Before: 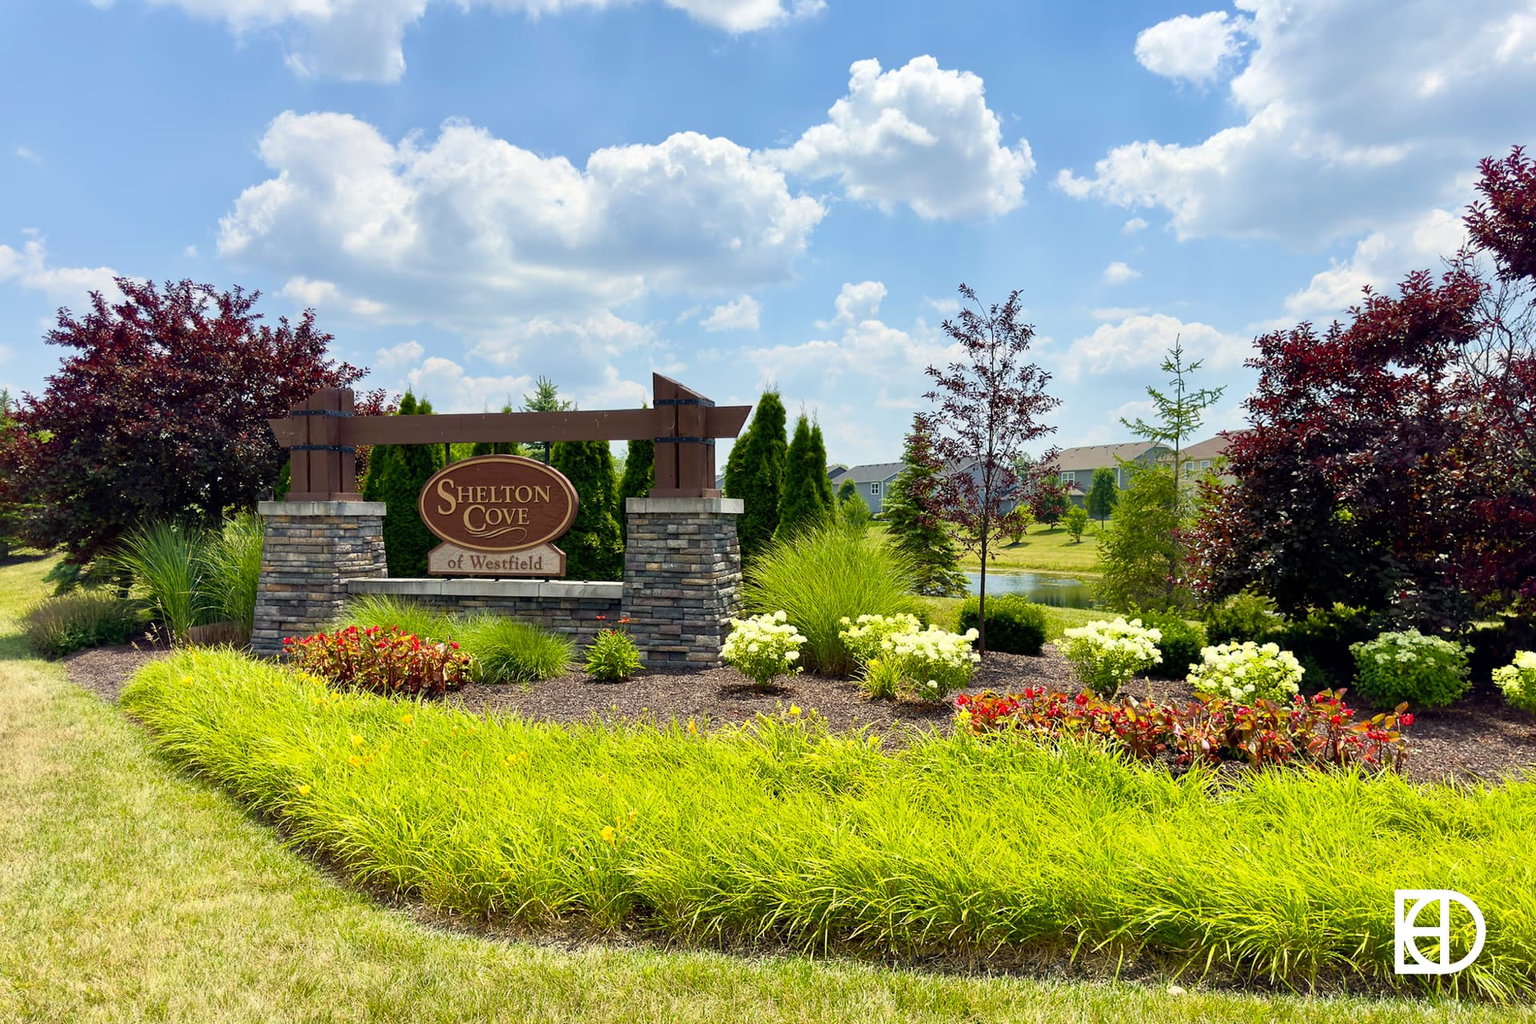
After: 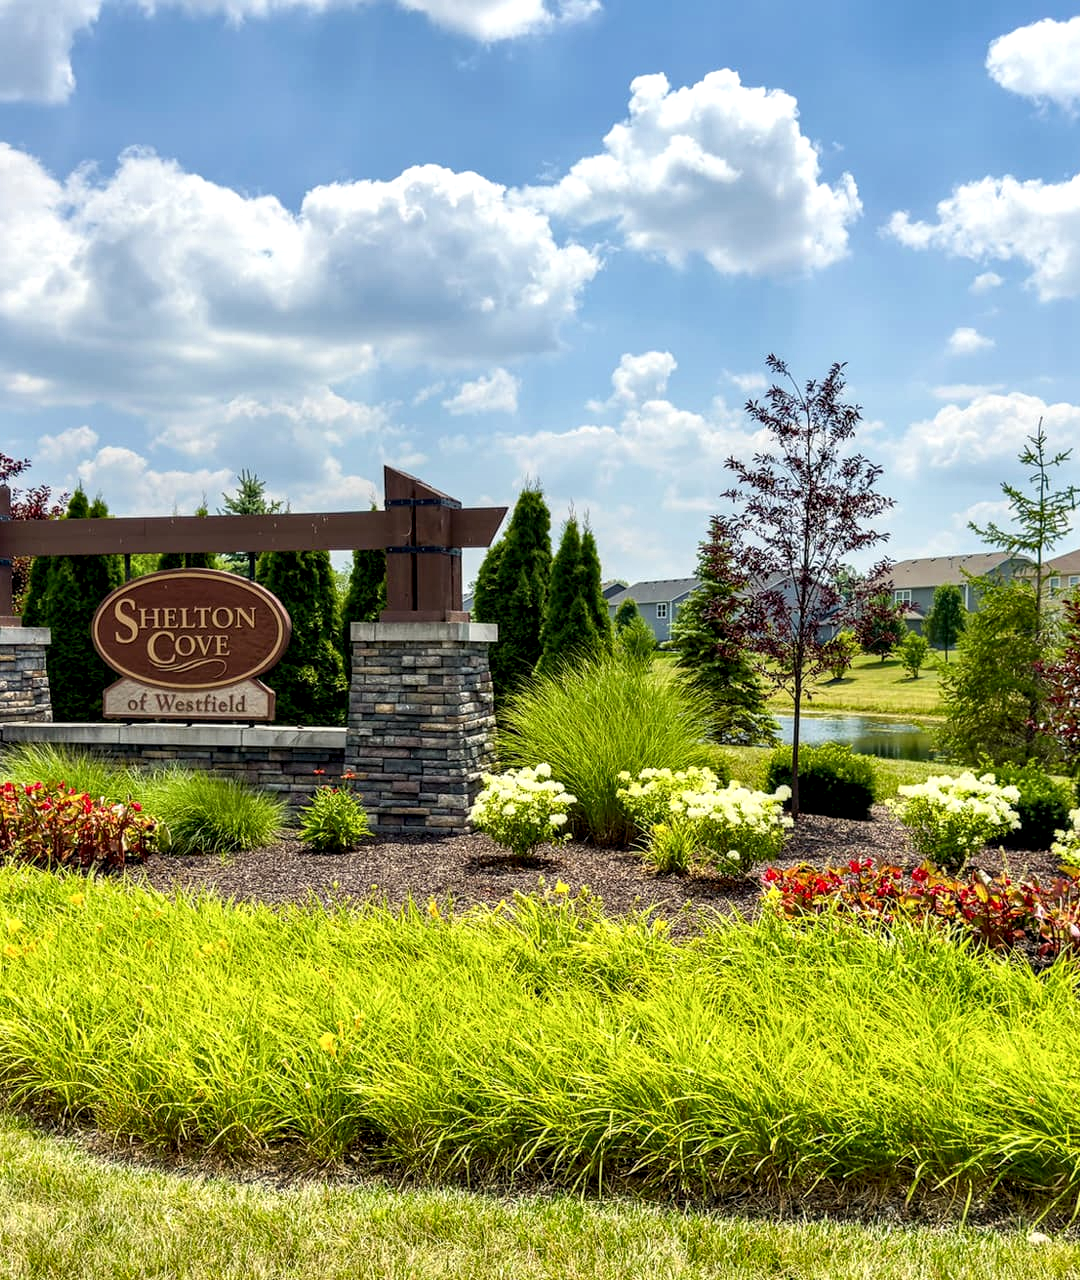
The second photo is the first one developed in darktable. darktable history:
crop and rotate: left 22.516%, right 21.234%
local contrast: detail 150%
